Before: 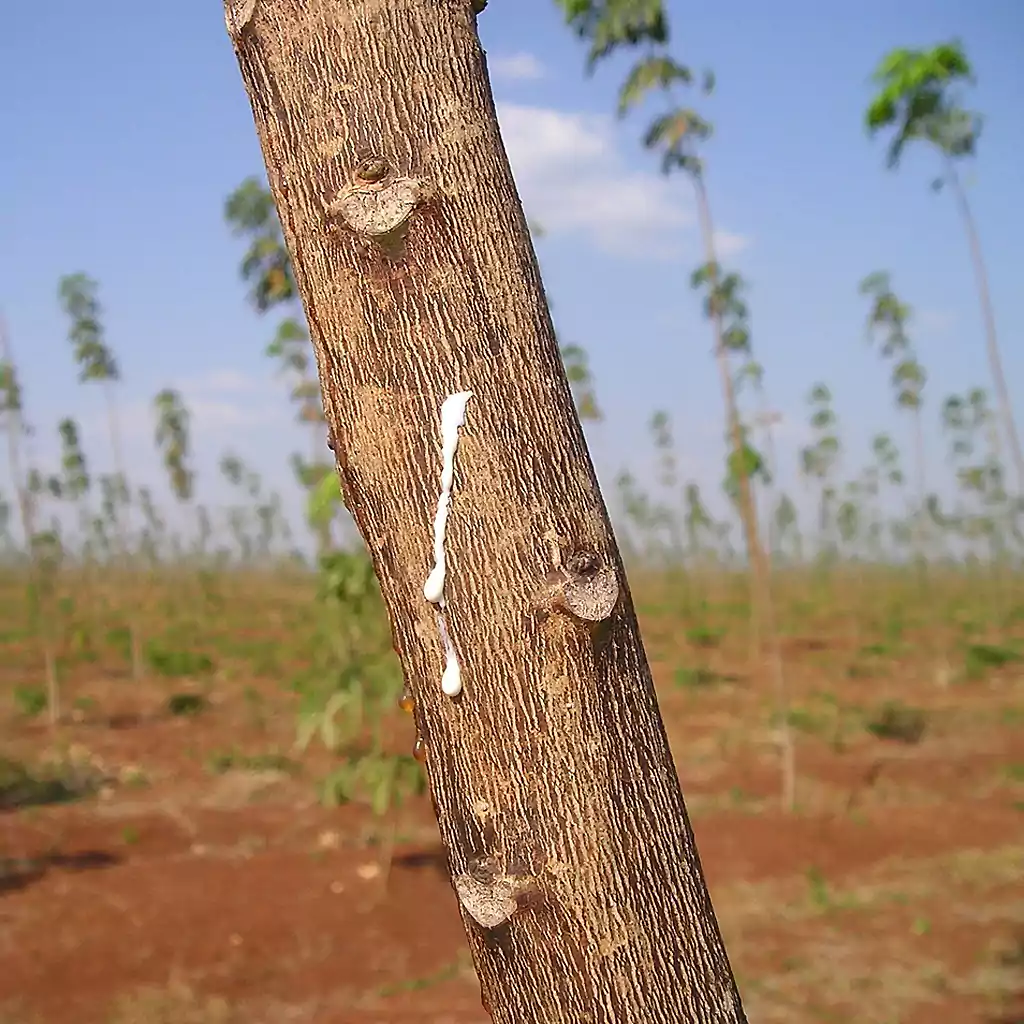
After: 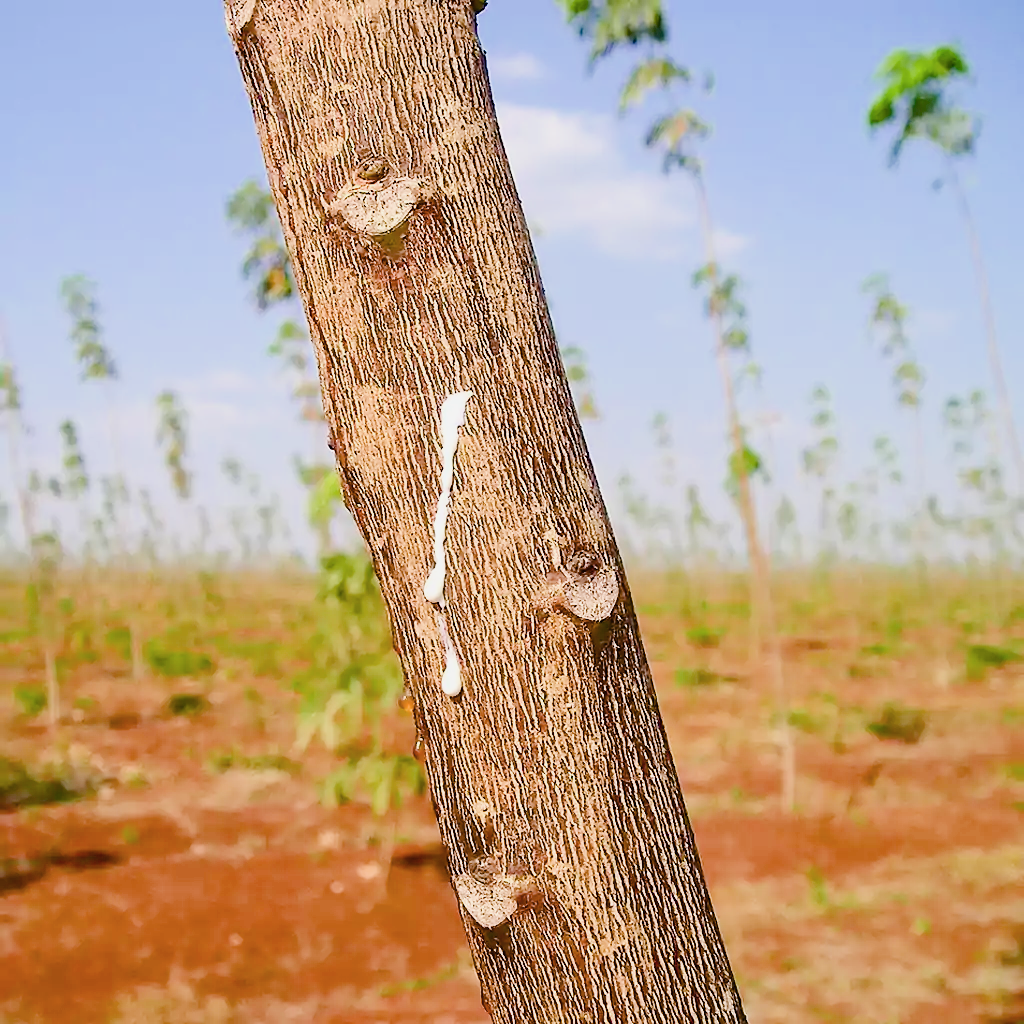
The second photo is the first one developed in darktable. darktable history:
color balance rgb: global offset › luminance -0.5%, perceptual saturation grading › global saturation 20%, perceptual saturation grading › highlights -14.333%, perceptual saturation grading › shadows 49.628%, global vibrance 7.289%, saturation formula JzAzBz (2021)
filmic rgb: black relative exposure -7.39 EV, white relative exposure 5.08 EV, hardness 3.21
exposure: black level correction -0.001, exposure 1.348 EV, compensate exposure bias true, compensate highlight preservation false
color zones: curves: ch1 [(0, 0.469) (0.001, 0.469) (0.12, 0.446) (0.248, 0.469) (0.5, 0.5) (0.748, 0.5) (0.999, 0.469) (1, 0.469)]
